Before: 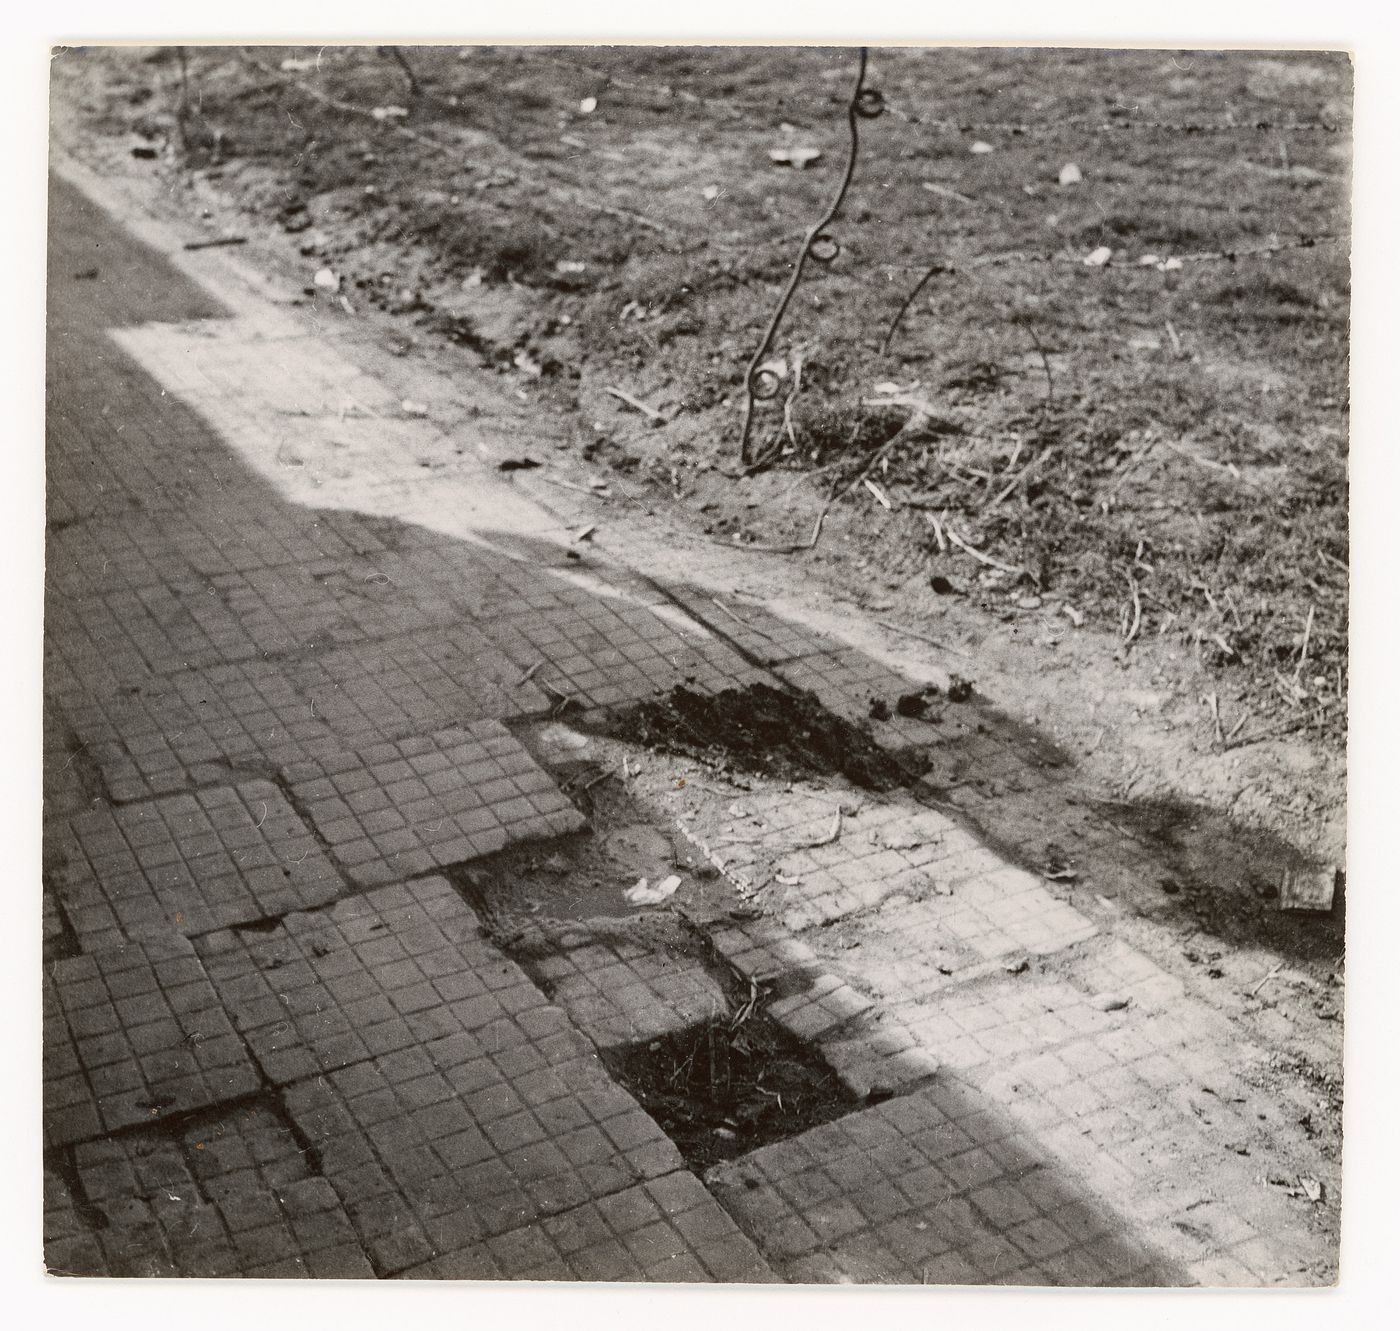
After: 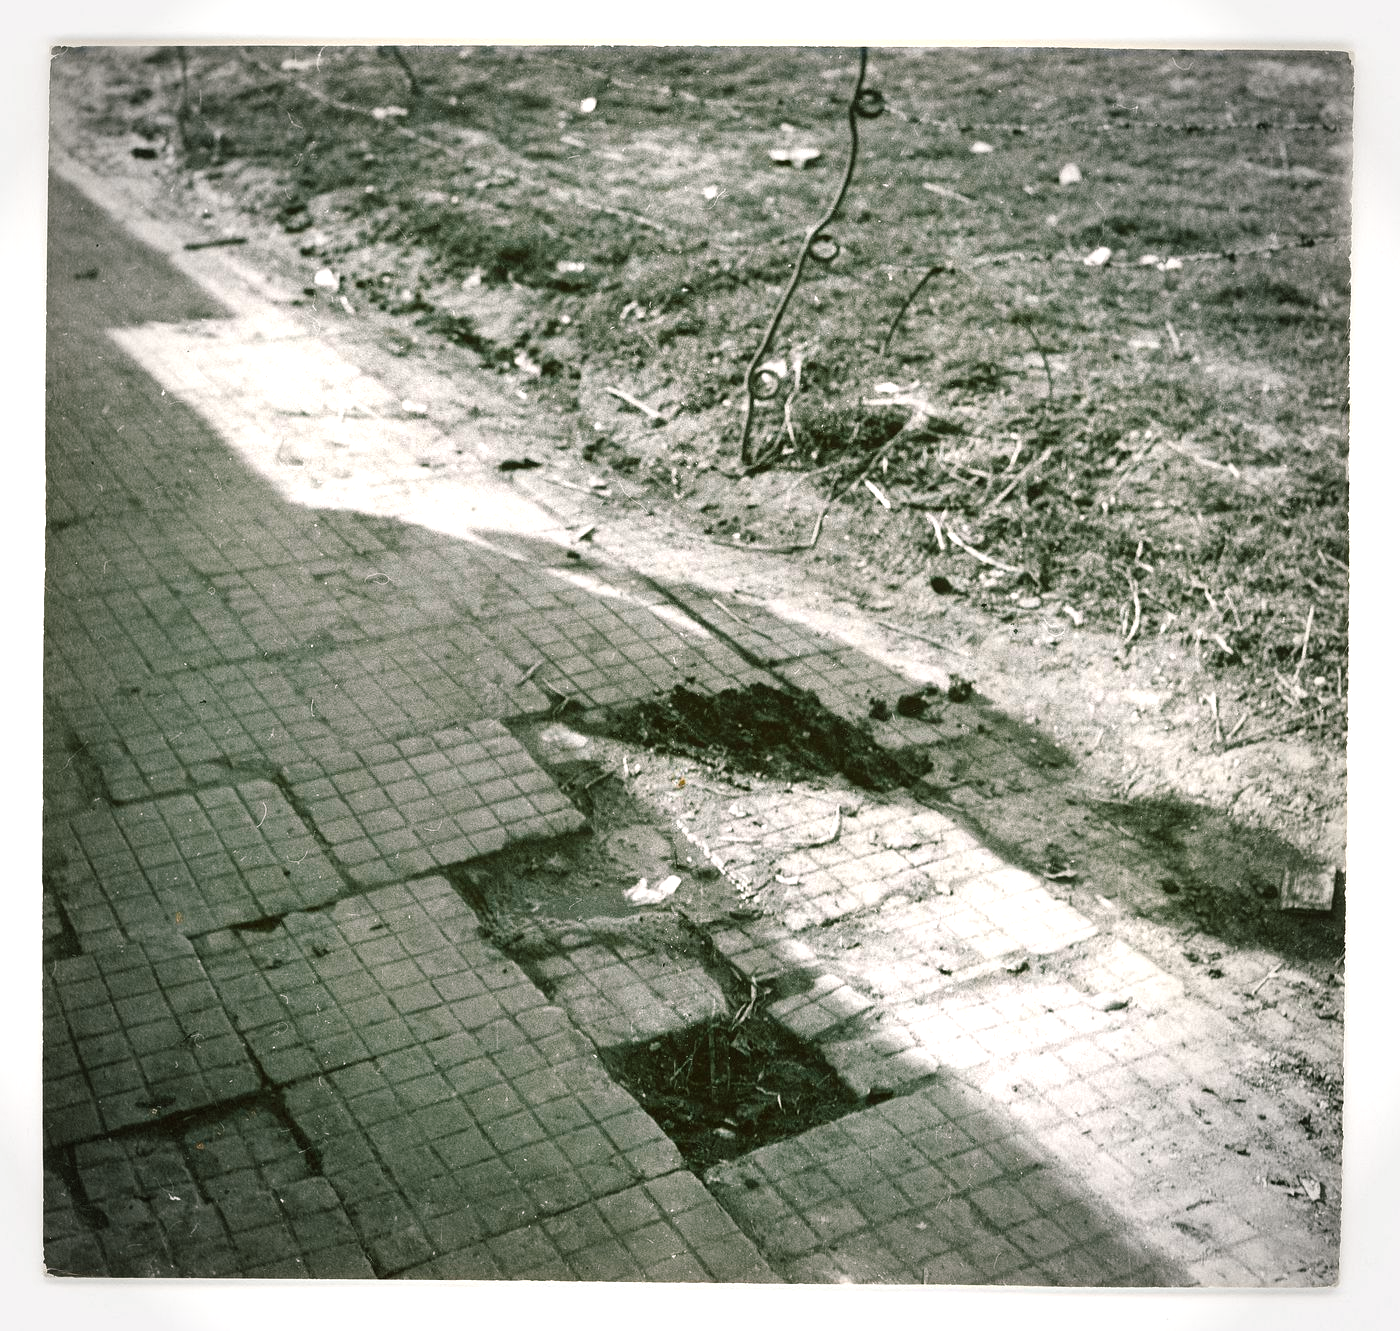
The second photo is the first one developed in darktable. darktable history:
vignetting: fall-off start 71.47%
color balance rgb: shadows lift › chroma 12.043%, shadows lift › hue 133.06°, power › hue 328.48°, perceptual saturation grading › global saturation 14.991%, perceptual brilliance grading › global brilliance 18.278%, global vibrance 11.649%, contrast 5.034%
